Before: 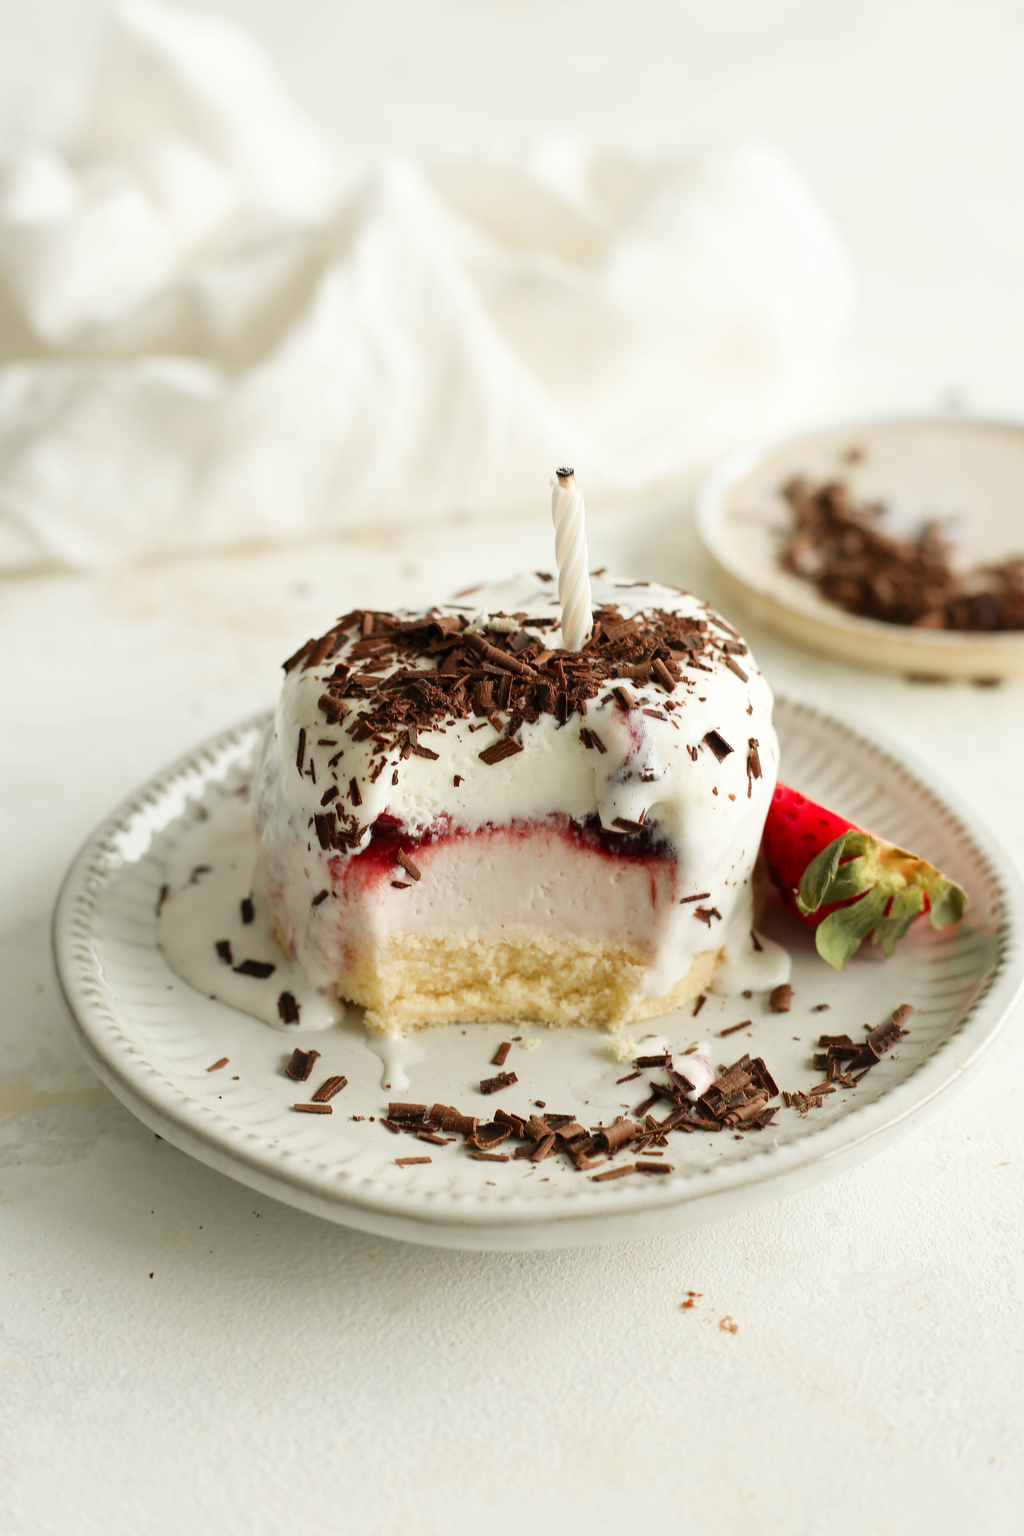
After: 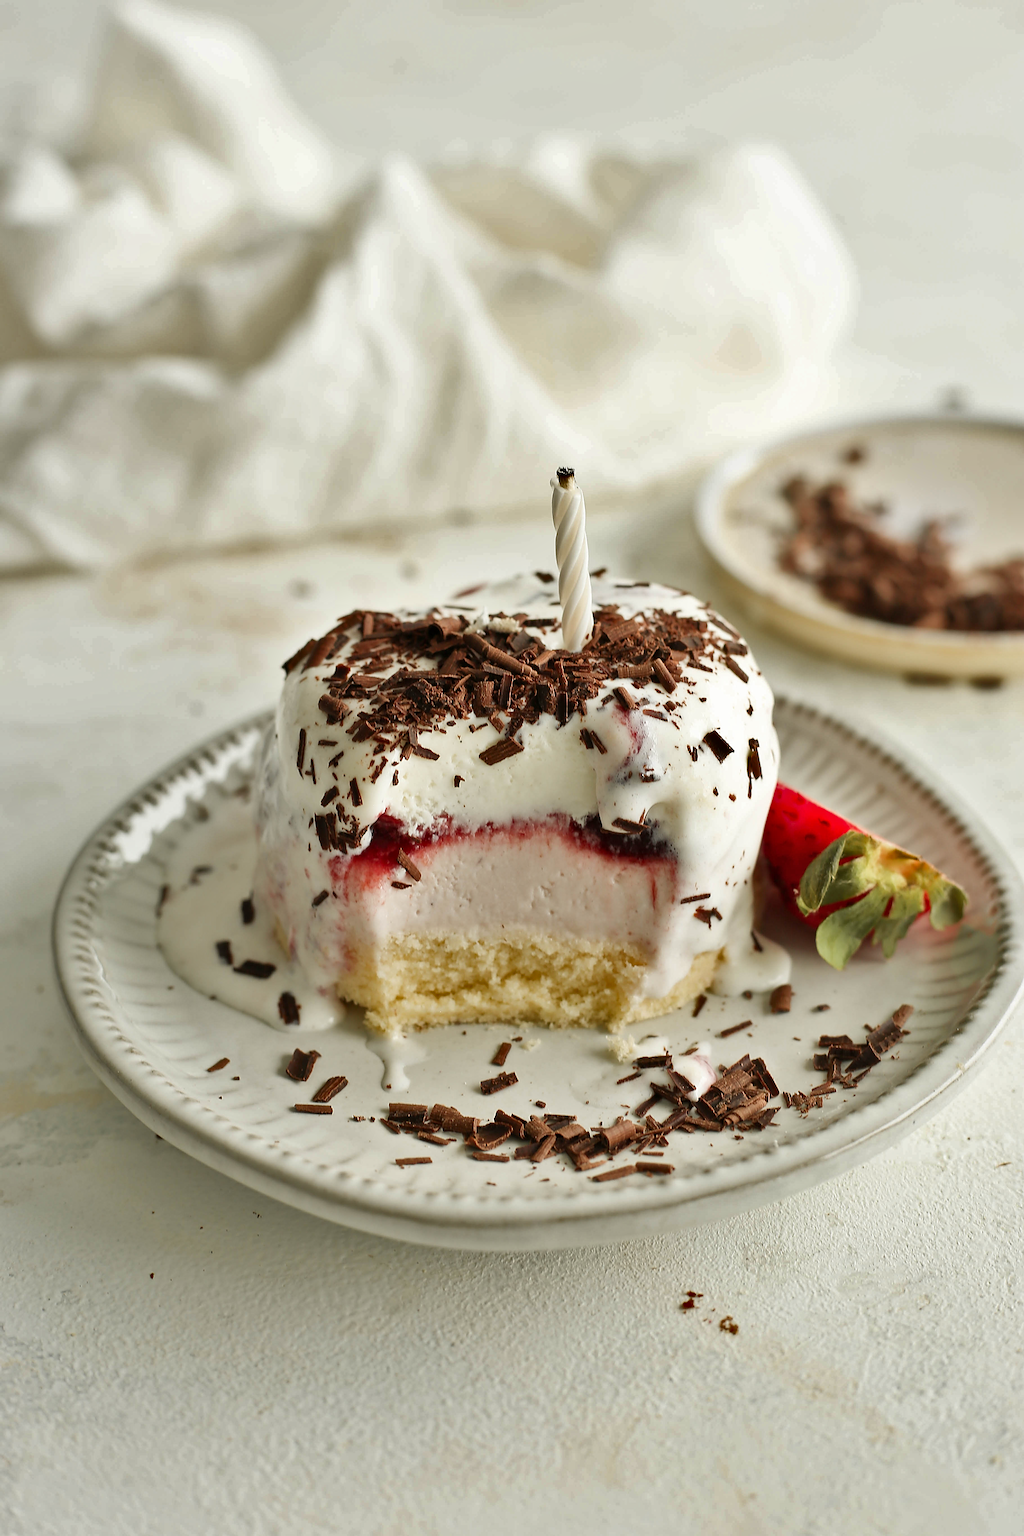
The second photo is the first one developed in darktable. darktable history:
sharpen: radius 2.544, amount 0.649
shadows and highlights: radius 108.74, shadows 44.92, highlights -66.92, low approximation 0.01, soften with gaussian
